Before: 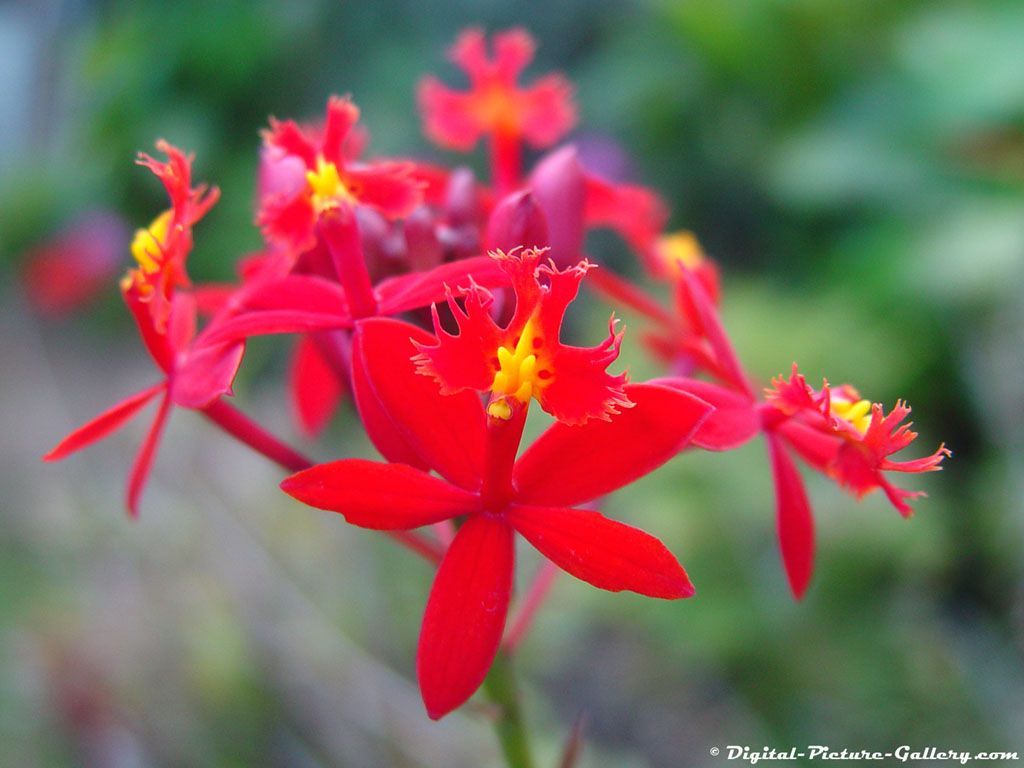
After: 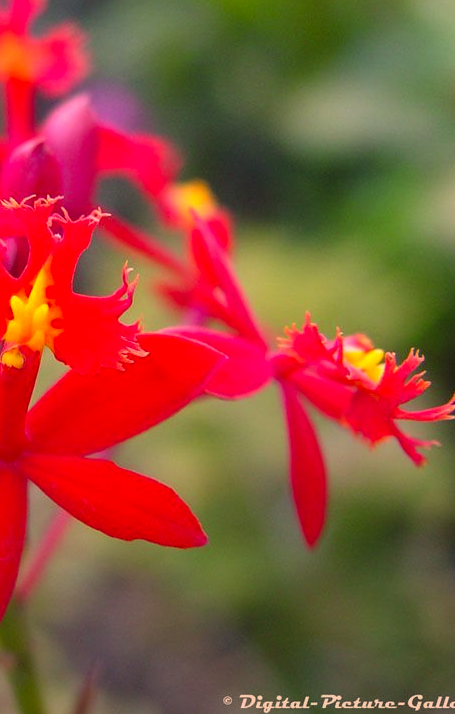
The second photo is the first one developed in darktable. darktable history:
crop: left 47.628%, top 6.643%, right 7.874%
color correction: highlights a* 21.88, highlights b* 22.25
graduated density: rotation -180°, offset 24.95
